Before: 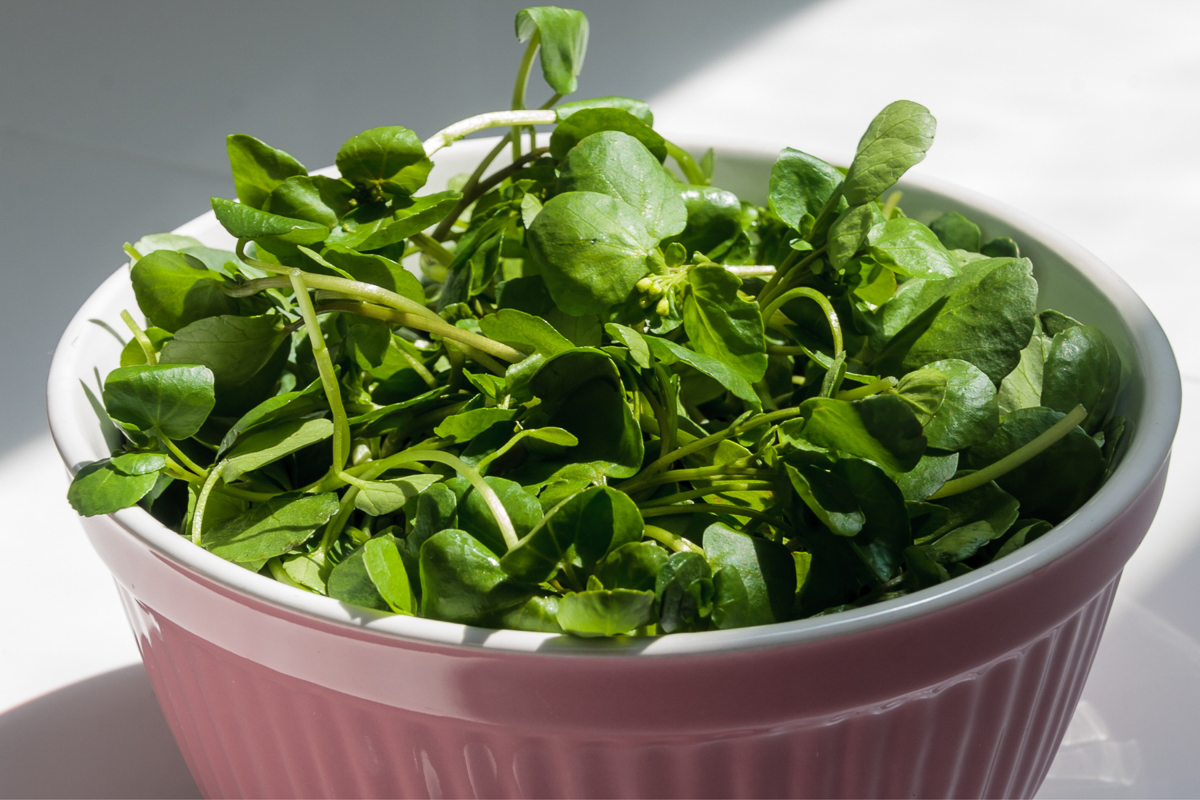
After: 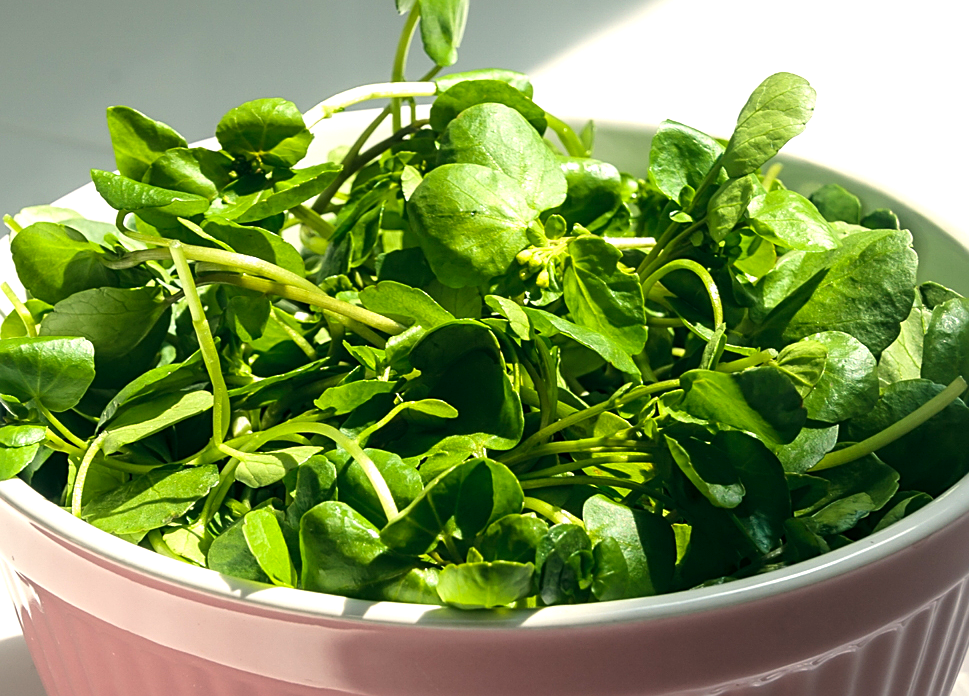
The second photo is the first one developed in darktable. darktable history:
exposure: black level correction 0, exposure 0.697 EV, compensate exposure bias true, compensate highlight preservation false
color correction: highlights a* -0.566, highlights b* 9.48, shadows a* -9.01, shadows b* 0.683
crop: left 10.023%, top 3.513%, right 9.185%, bottom 9.468%
sharpen: amount 0.491
